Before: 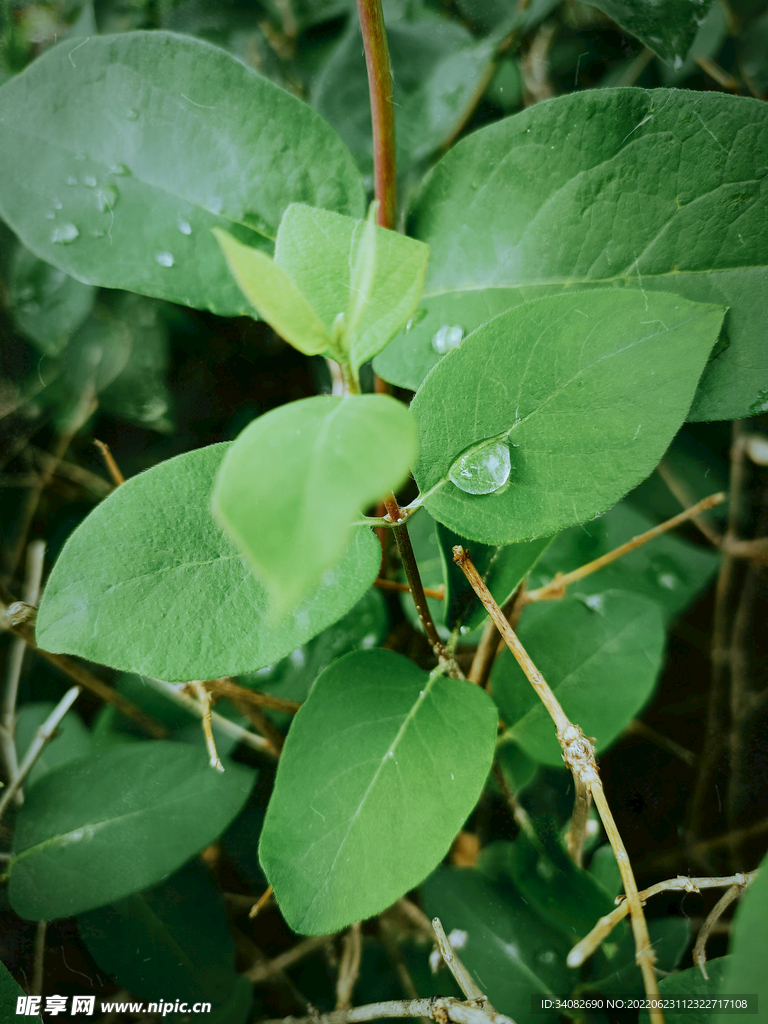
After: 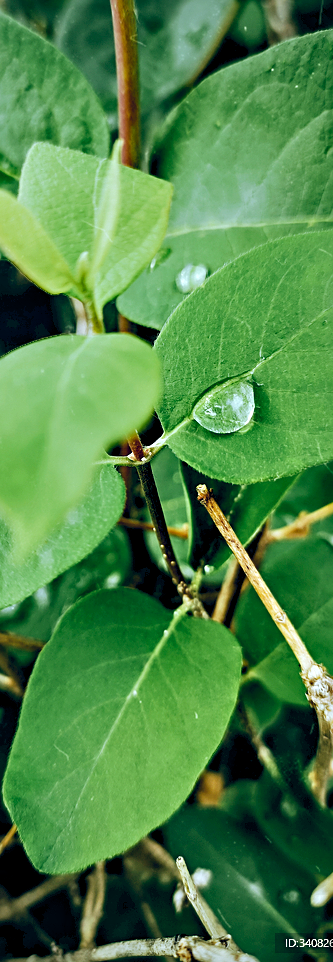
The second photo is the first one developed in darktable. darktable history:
sharpen: on, module defaults
crop: left 33.452%, top 6.025%, right 23.155%
contrast equalizer: y [[0.511, 0.558, 0.631, 0.632, 0.559, 0.512], [0.5 ×6], [0.507, 0.559, 0.627, 0.644, 0.647, 0.647], [0 ×6], [0 ×6]]
color balance rgb: shadows lift › hue 87.51°, highlights gain › chroma 0.68%, highlights gain › hue 55.1°, global offset › chroma 0.13%, global offset › hue 253.66°, linear chroma grading › global chroma 0.5%, perceptual saturation grading › global saturation 16.38%
